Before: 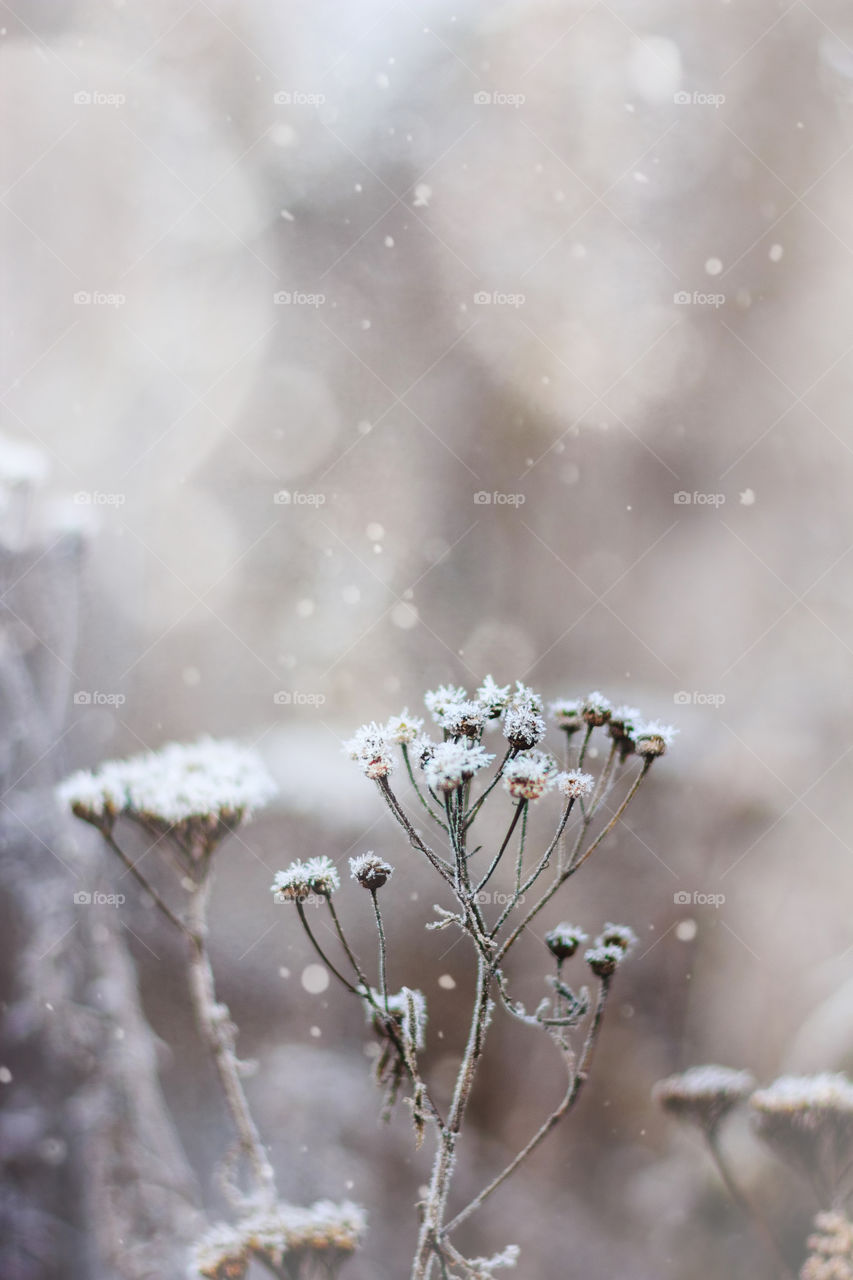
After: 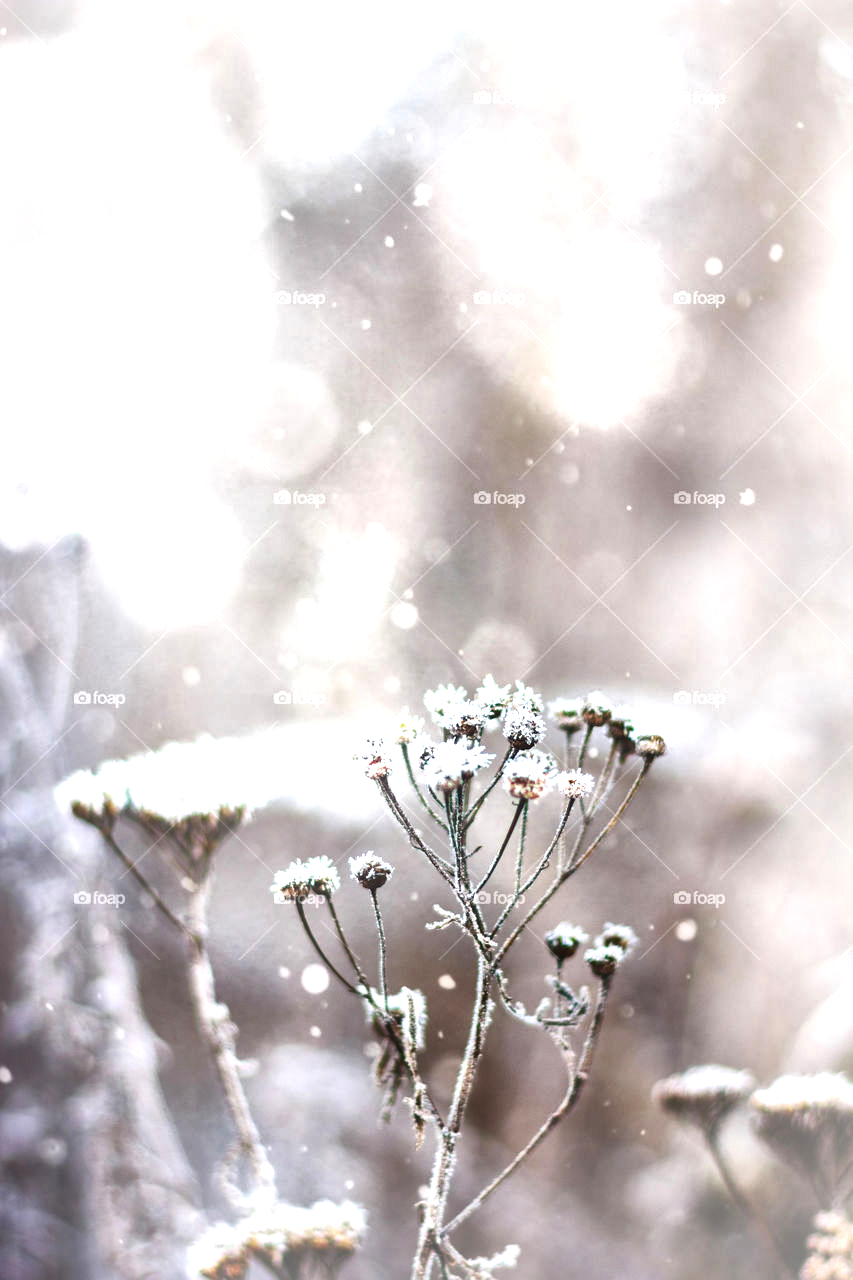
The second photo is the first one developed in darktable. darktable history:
exposure: exposure 0.781 EV, compensate exposure bias true, compensate highlight preservation false
local contrast: mode bilateral grid, contrast 20, coarseness 49, detail 171%, midtone range 0.2
